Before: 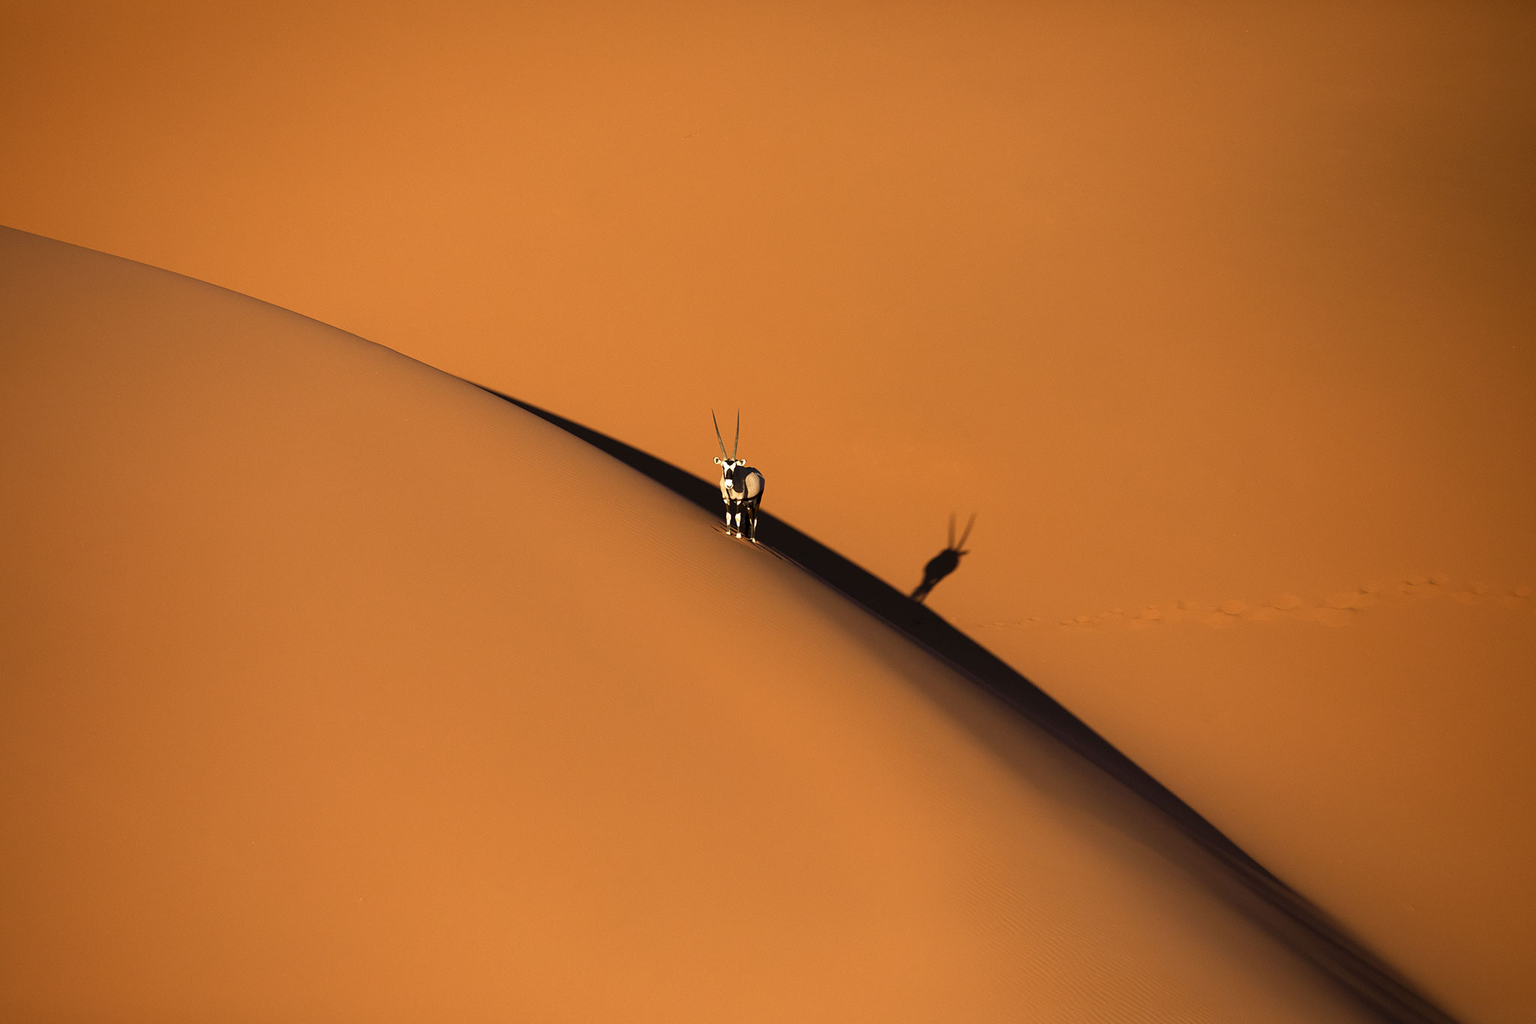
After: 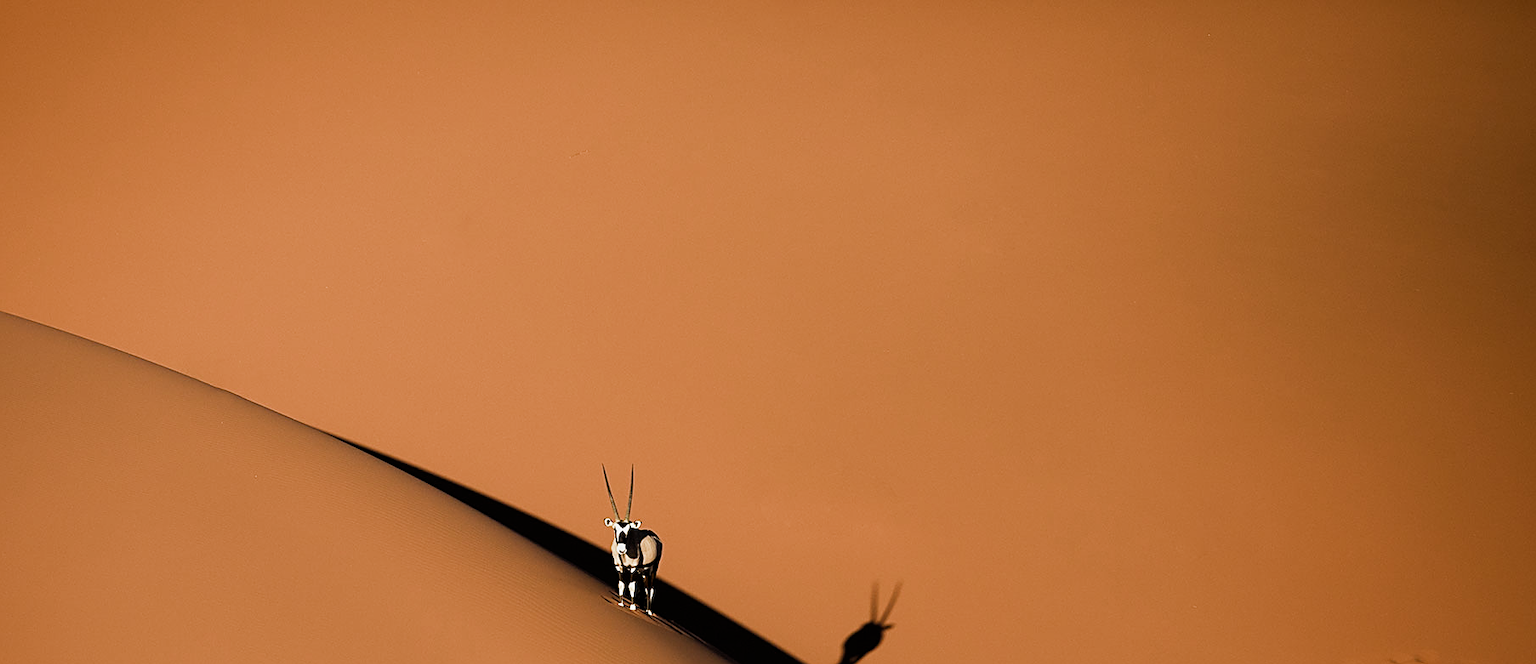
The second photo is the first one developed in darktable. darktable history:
filmic rgb: middle gray luminance 21.73%, black relative exposure -14 EV, white relative exposure 2.96 EV, threshold 6 EV, target black luminance 0%, hardness 8.81, latitude 59.69%, contrast 1.208, highlights saturation mix 5%, shadows ↔ highlights balance 41.6%, add noise in highlights 0, color science v3 (2019), use custom middle-gray values true, iterations of high-quality reconstruction 0, contrast in highlights soft, enable highlight reconstruction true
exposure: black level correction 0.001, exposure 0.14 EV, compensate highlight preservation false
sharpen: on, module defaults
crop and rotate: left 11.812%, bottom 42.776%
